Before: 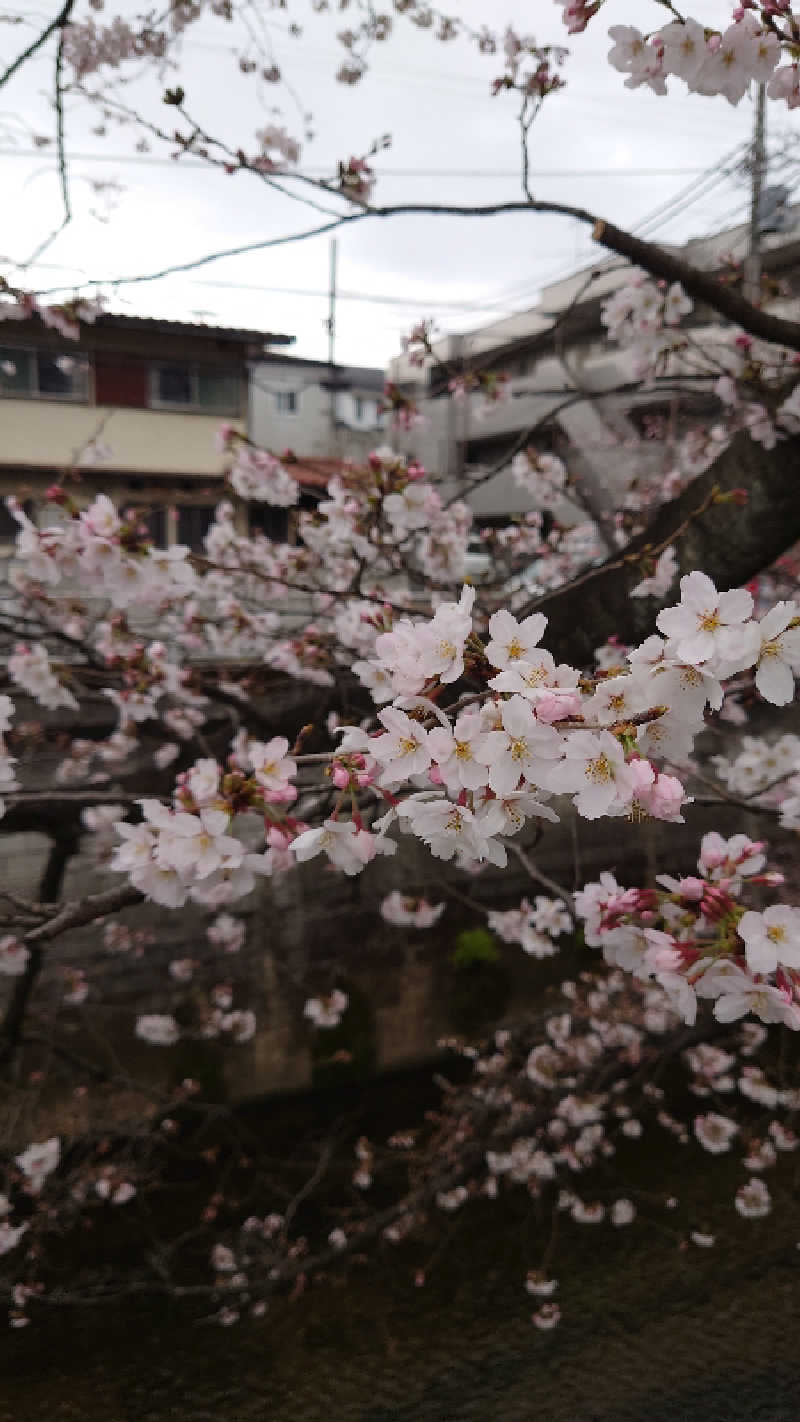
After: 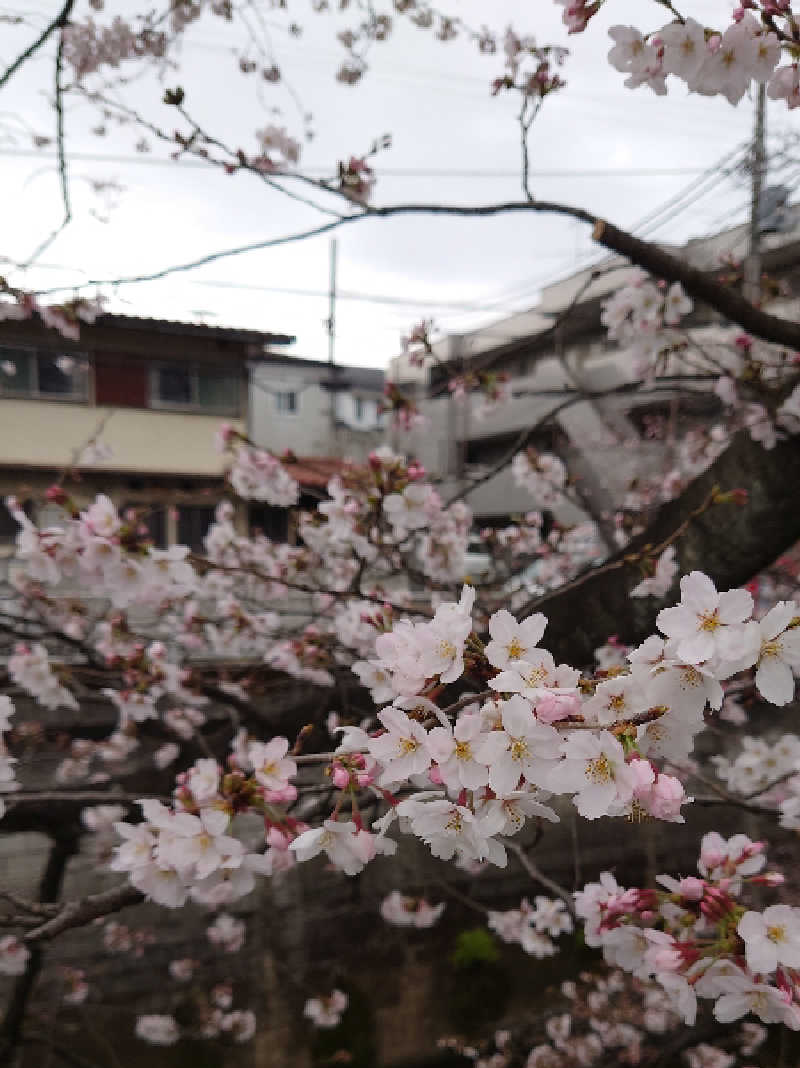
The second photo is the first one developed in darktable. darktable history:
crop: bottom 24.874%
